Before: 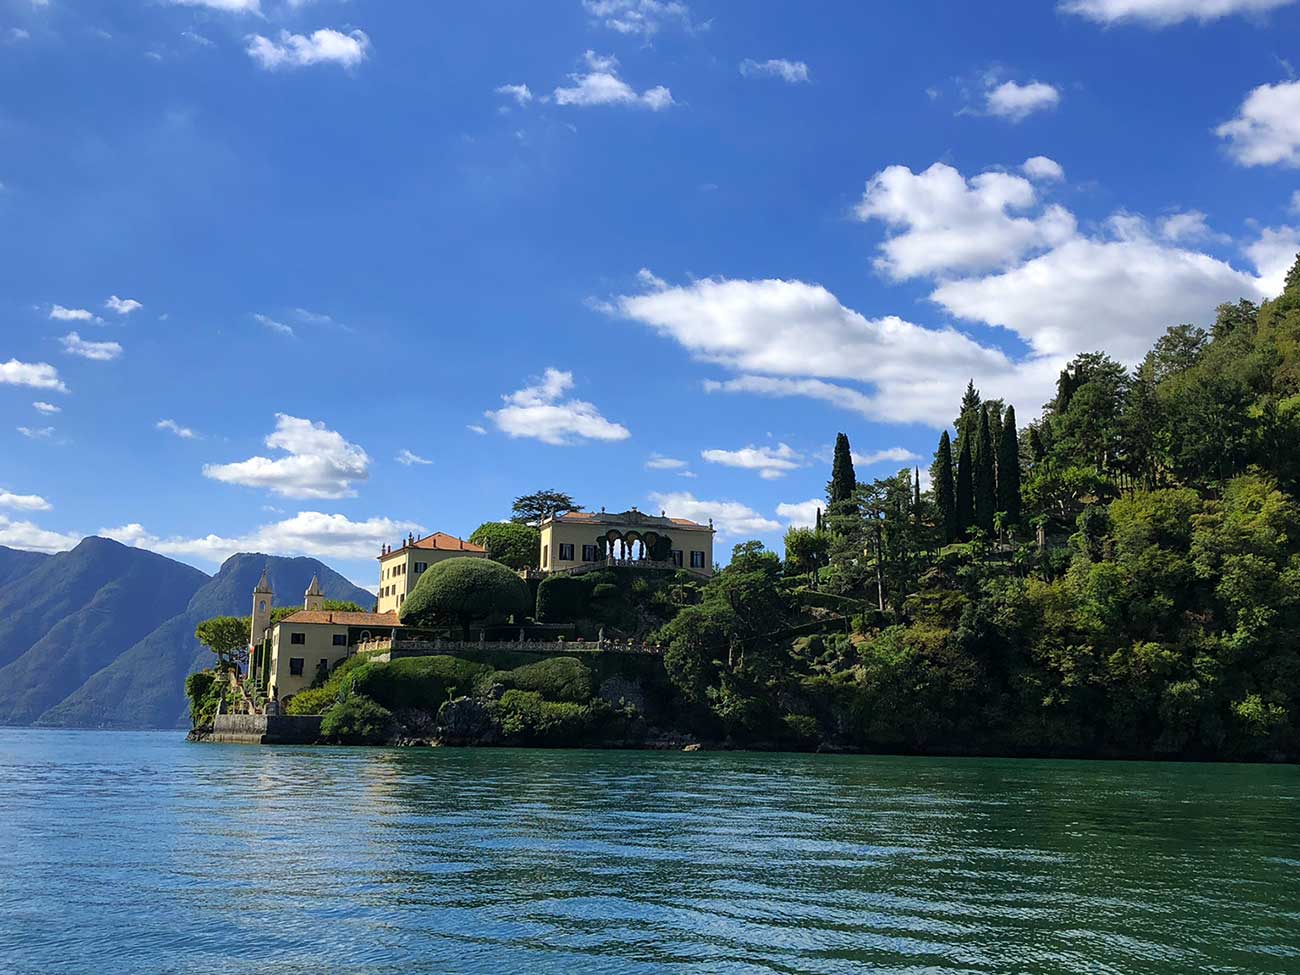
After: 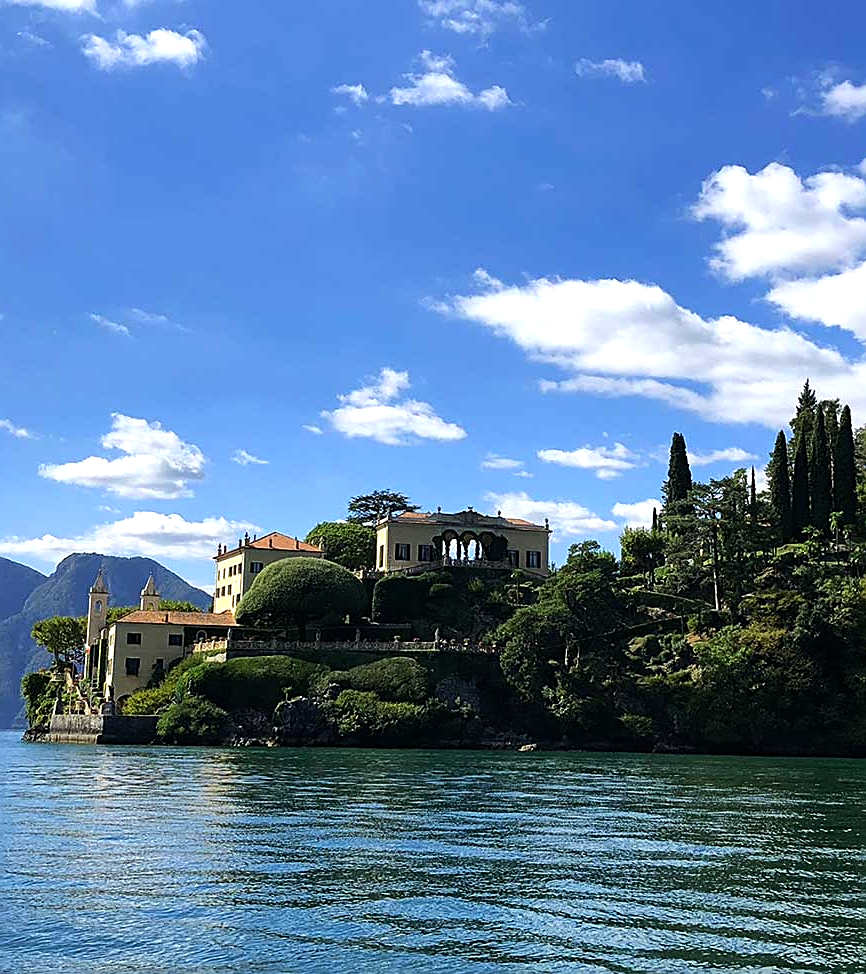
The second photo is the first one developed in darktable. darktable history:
crop and rotate: left 12.673%, right 20.66%
sharpen: on, module defaults
tone equalizer: -8 EV -0.417 EV, -7 EV -0.389 EV, -6 EV -0.333 EV, -5 EV -0.222 EV, -3 EV 0.222 EV, -2 EV 0.333 EV, -1 EV 0.389 EV, +0 EV 0.417 EV, edges refinement/feathering 500, mask exposure compensation -1.57 EV, preserve details no
